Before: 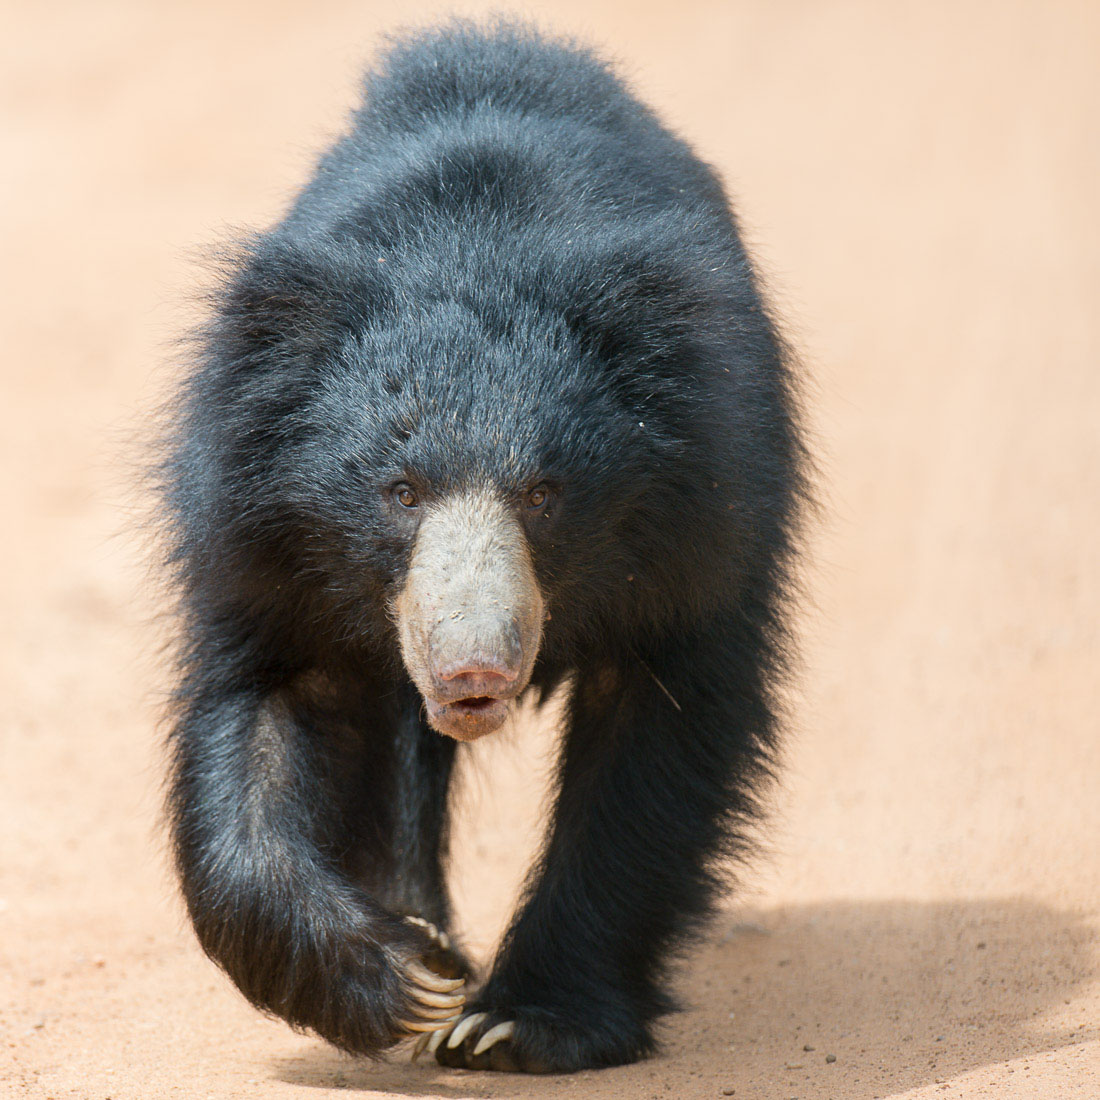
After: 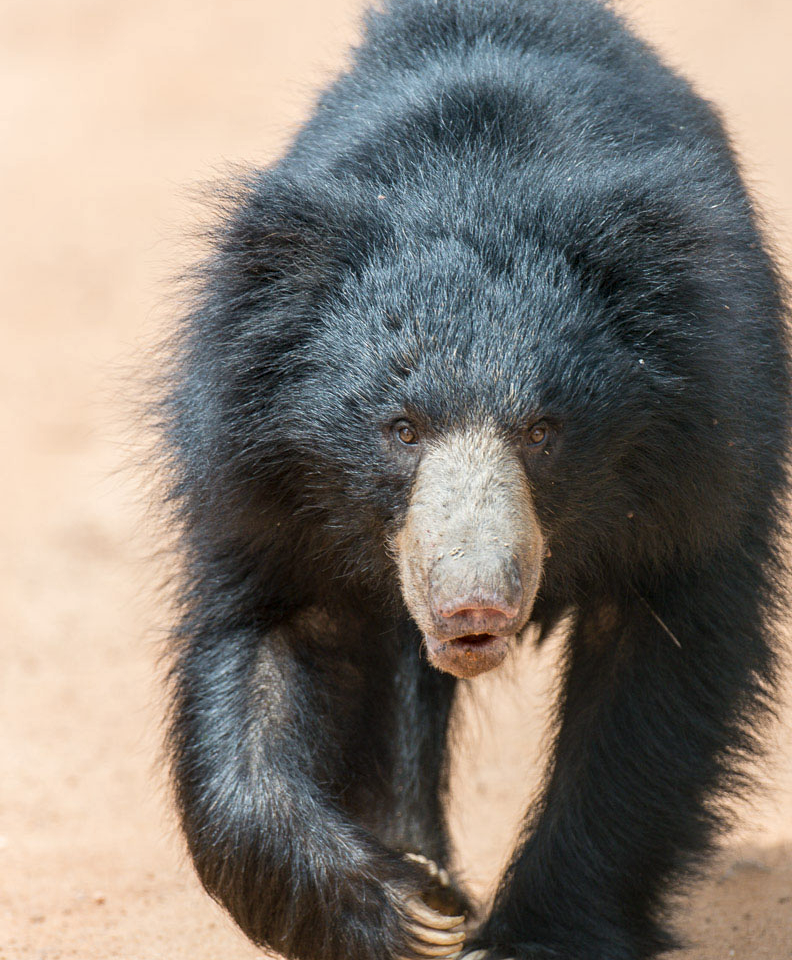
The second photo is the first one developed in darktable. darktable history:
crop: top 5.803%, right 27.864%, bottom 5.804%
local contrast: on, module defaults
